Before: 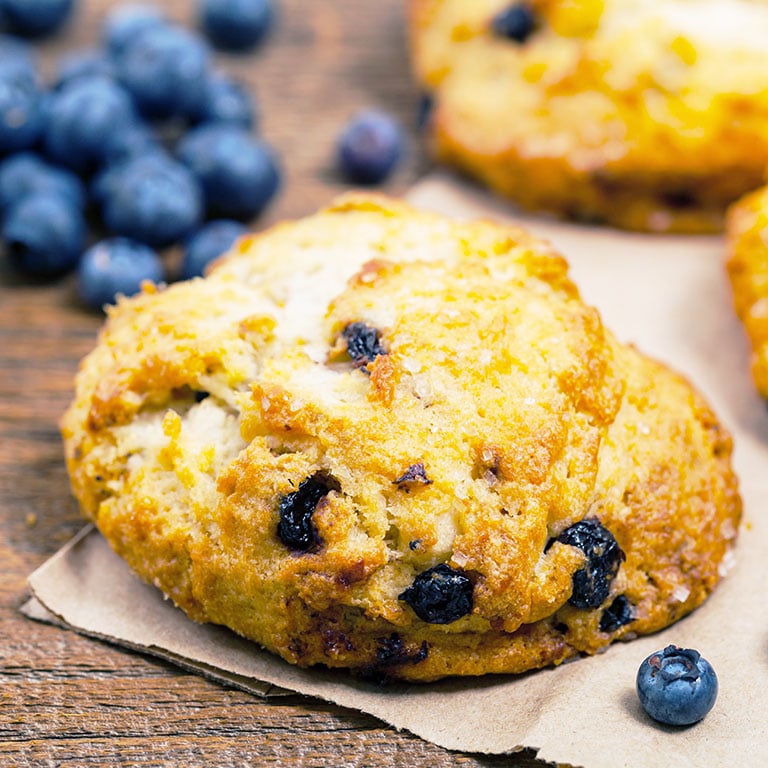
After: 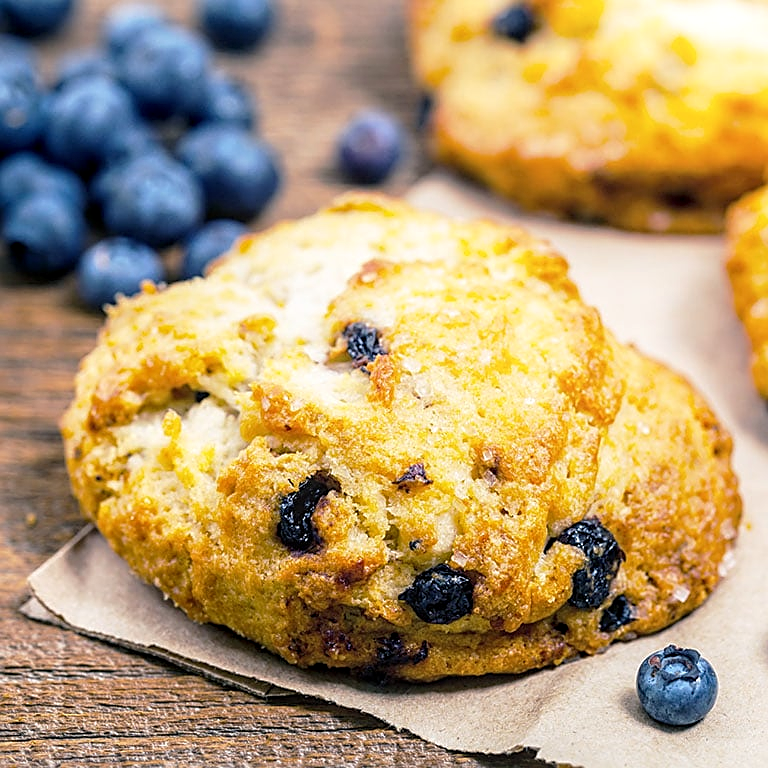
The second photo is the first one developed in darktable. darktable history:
shadows and highlights: shadows -69.5, highlights 34.53, soften with gaussian
local contrast: on, module defaults
exposure: compensate highlight preservation false
sharpen: on, module defaults
